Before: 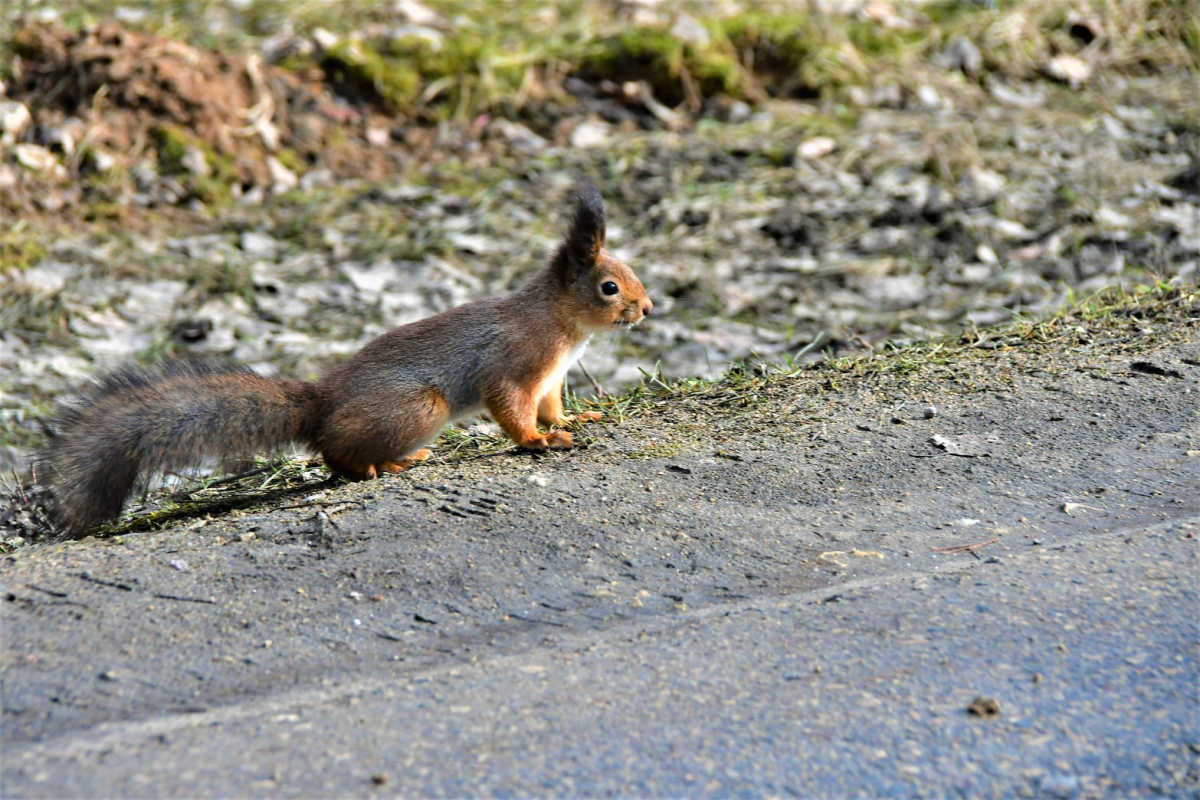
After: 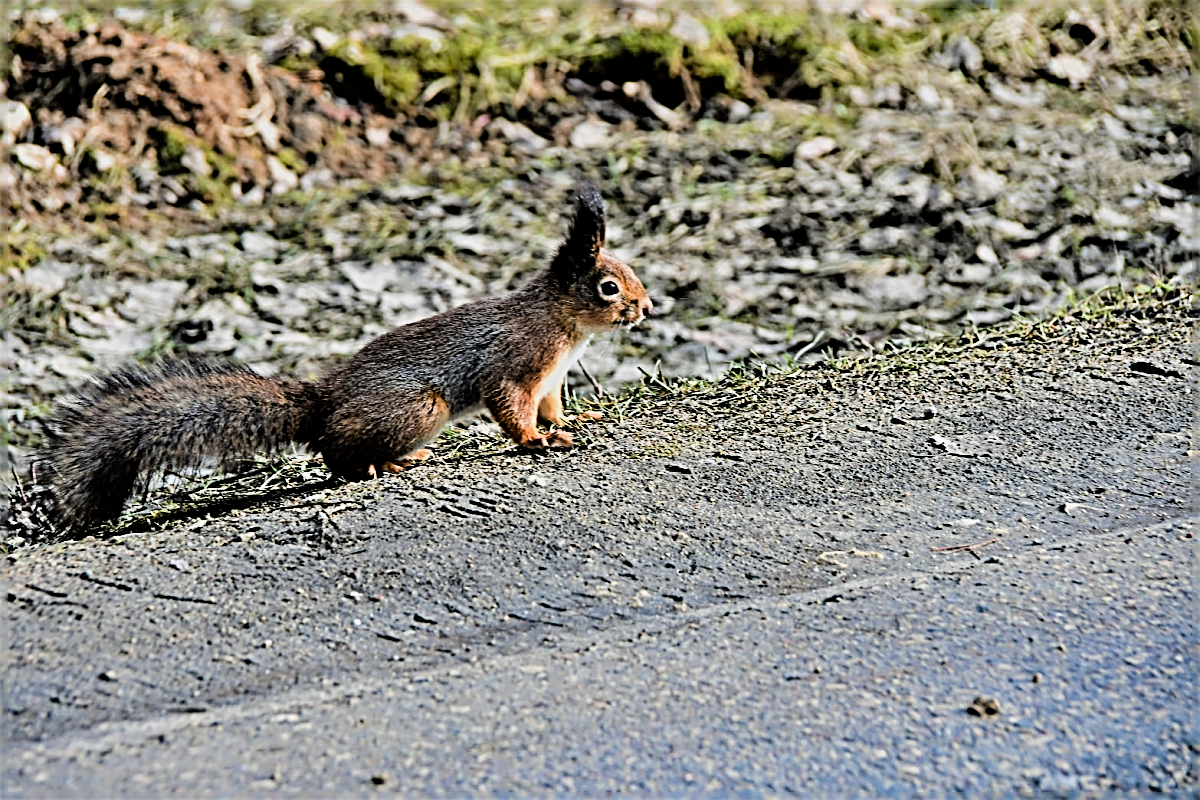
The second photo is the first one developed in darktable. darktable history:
sharpen: radius 3.14, amount 1.73
filmic rgb: black relative exposure -5.04 EV, white relative exposure 3.97 EV, hardness 2.9, contrast 1.297, highlights saturation mix -29.56%
